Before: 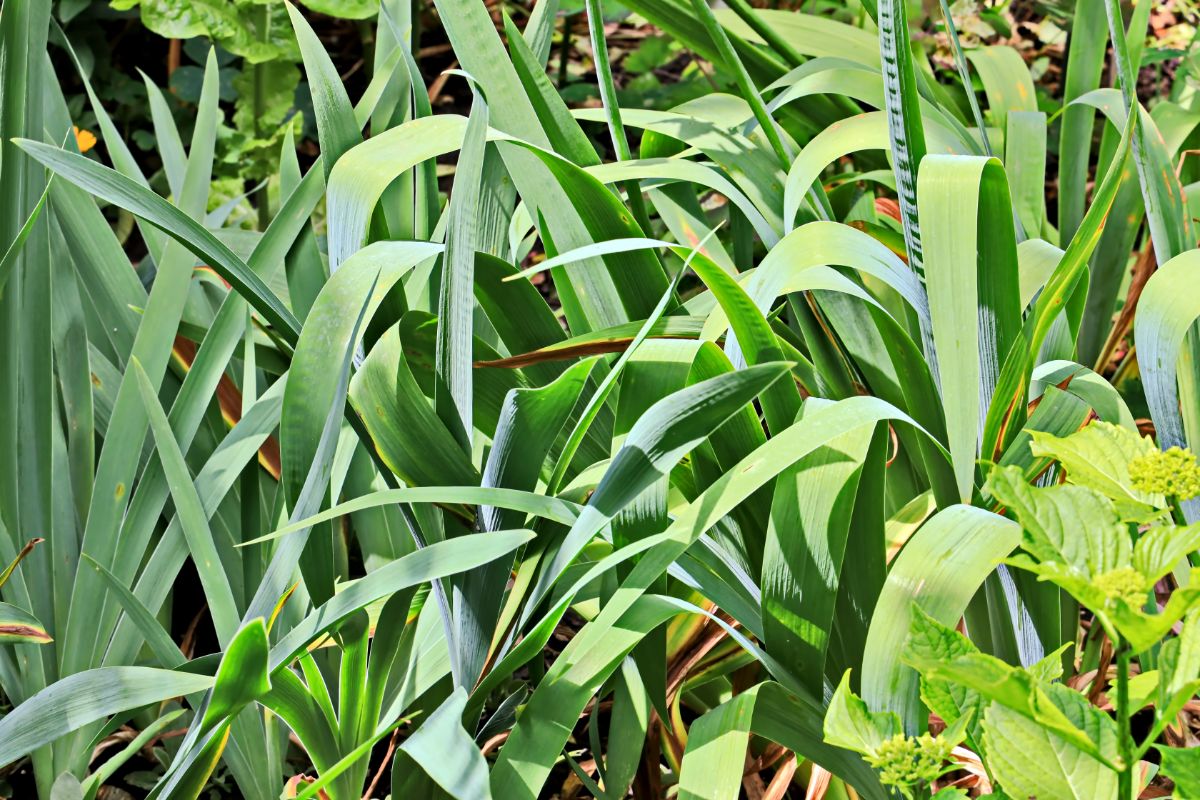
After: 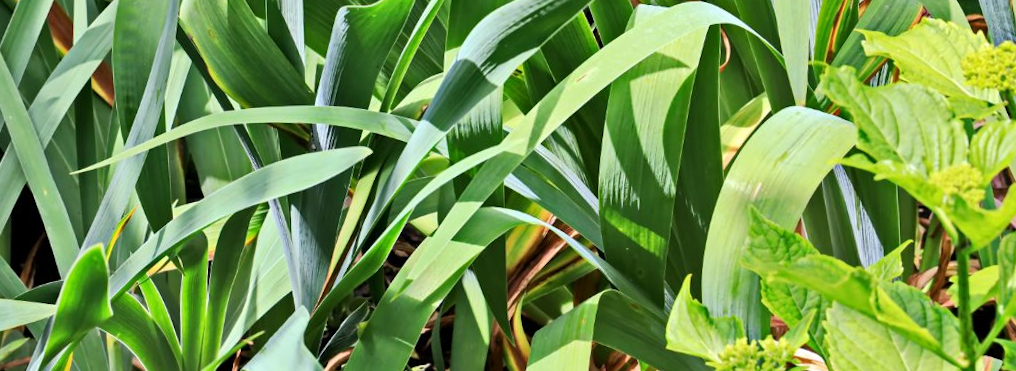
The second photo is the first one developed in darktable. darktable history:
rotate and perspective: rotation -2°, crop left 0.022, crop right 0.978, crop top 0.049, crop bottom 0.951
crop and rotate: left 13.306%, top 48.129%, bottom 2.928%
